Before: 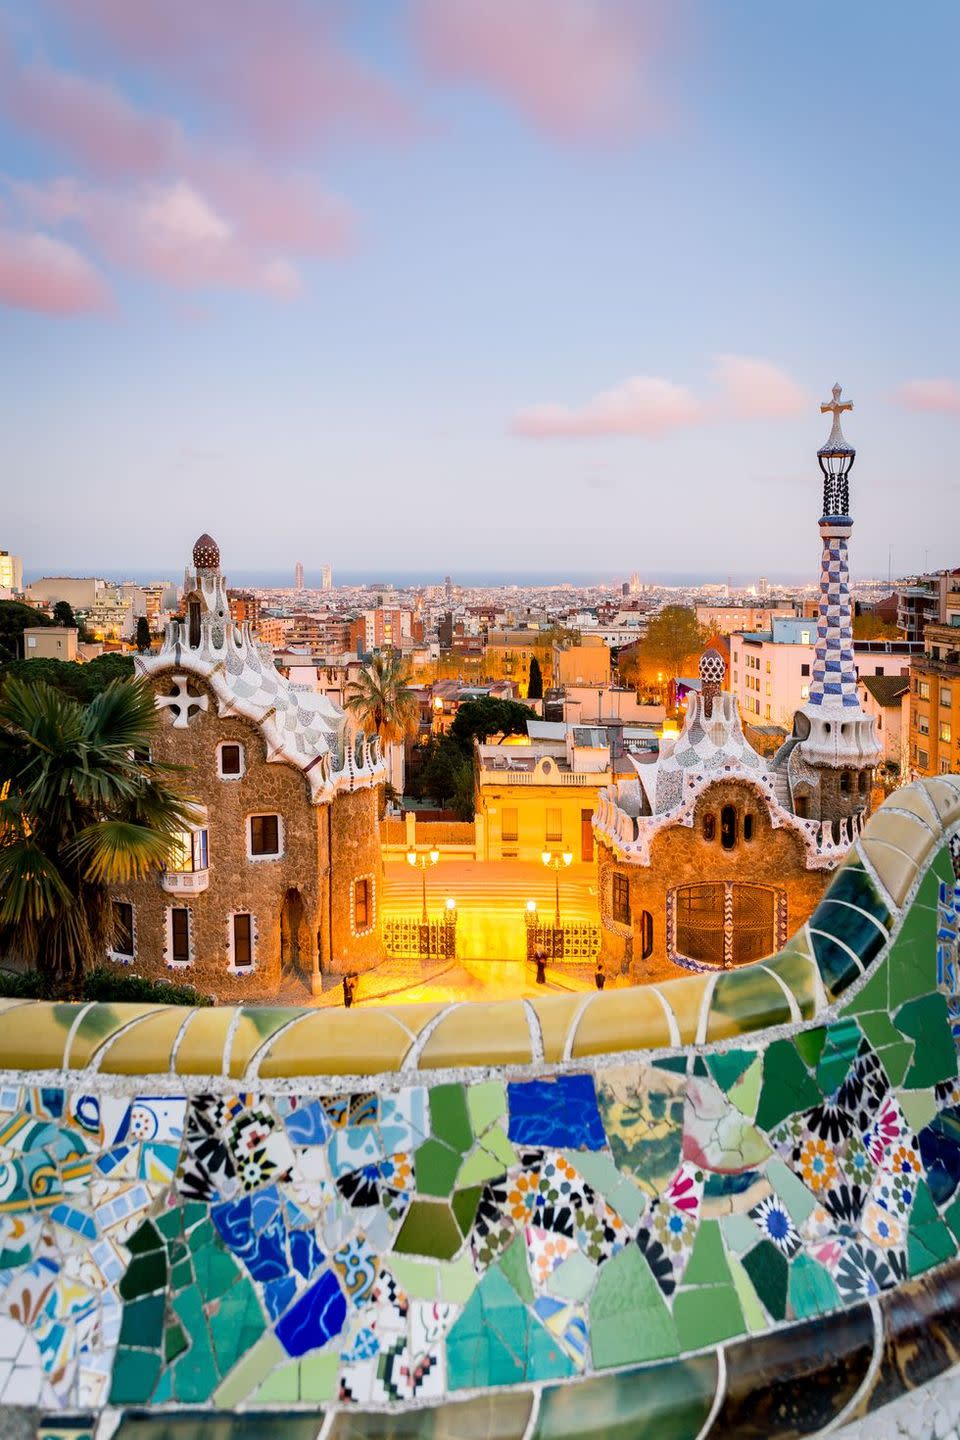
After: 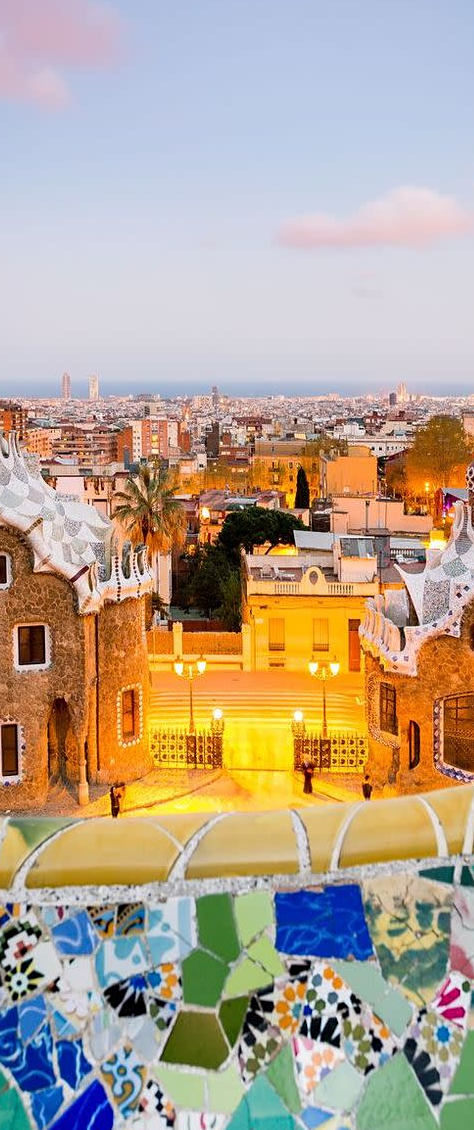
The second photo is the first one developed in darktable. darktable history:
sharpen: amount 0.2
crop and rotate: angle 0.02°, left 24.353%, top 13.219%, right 26.156%, bottom 8.224%
